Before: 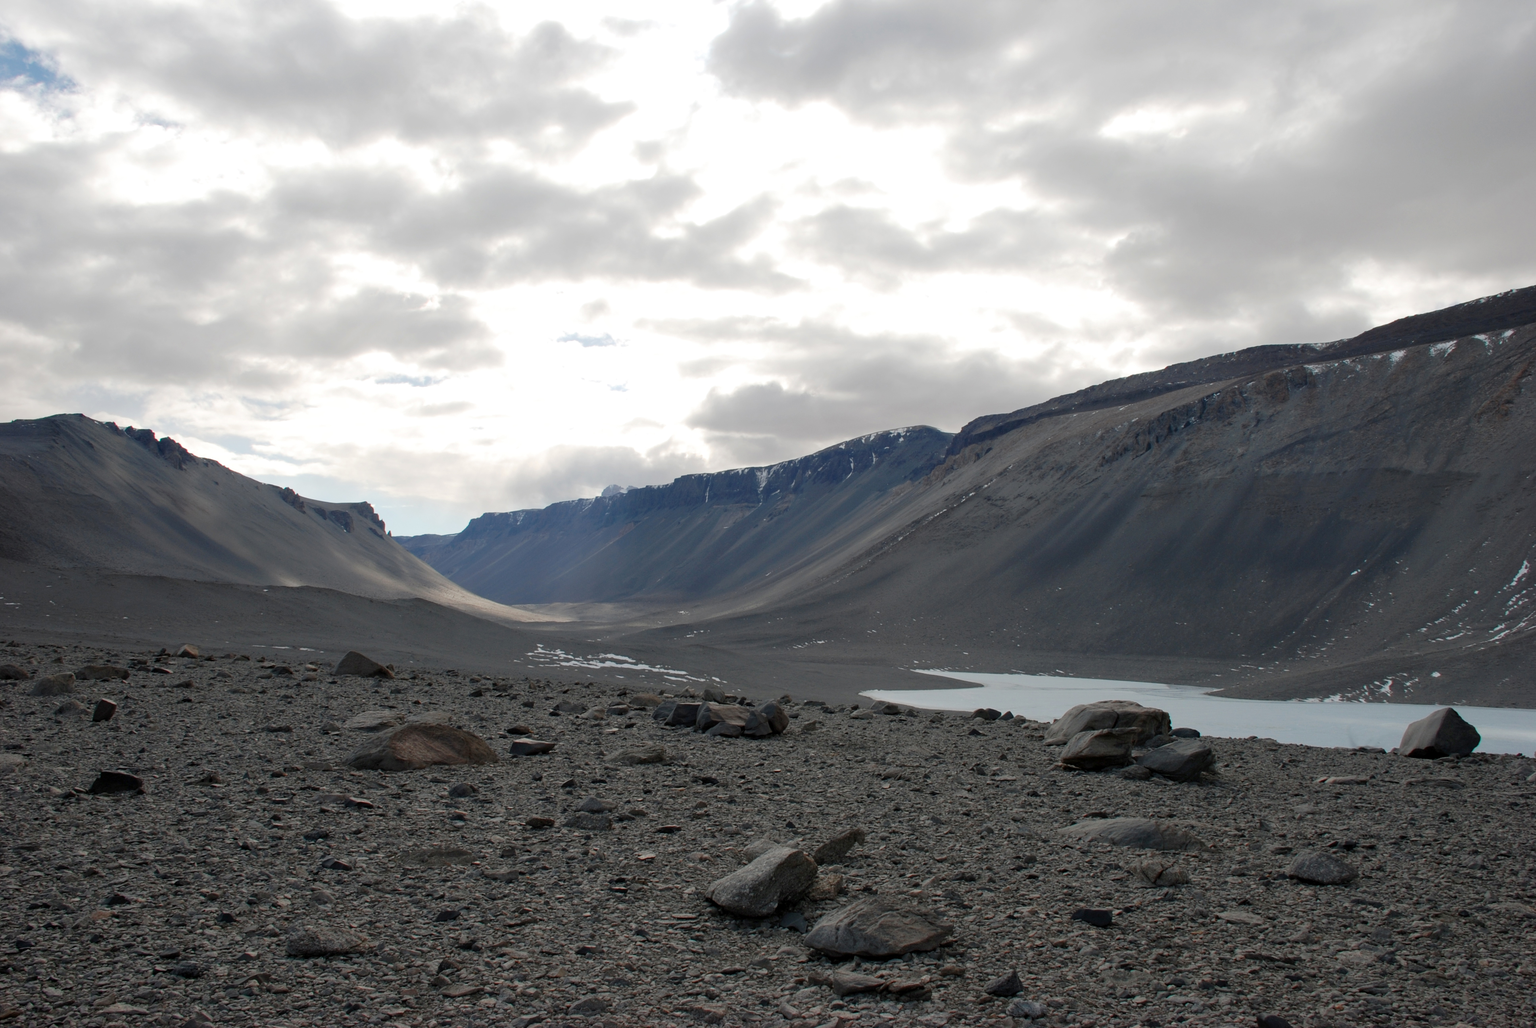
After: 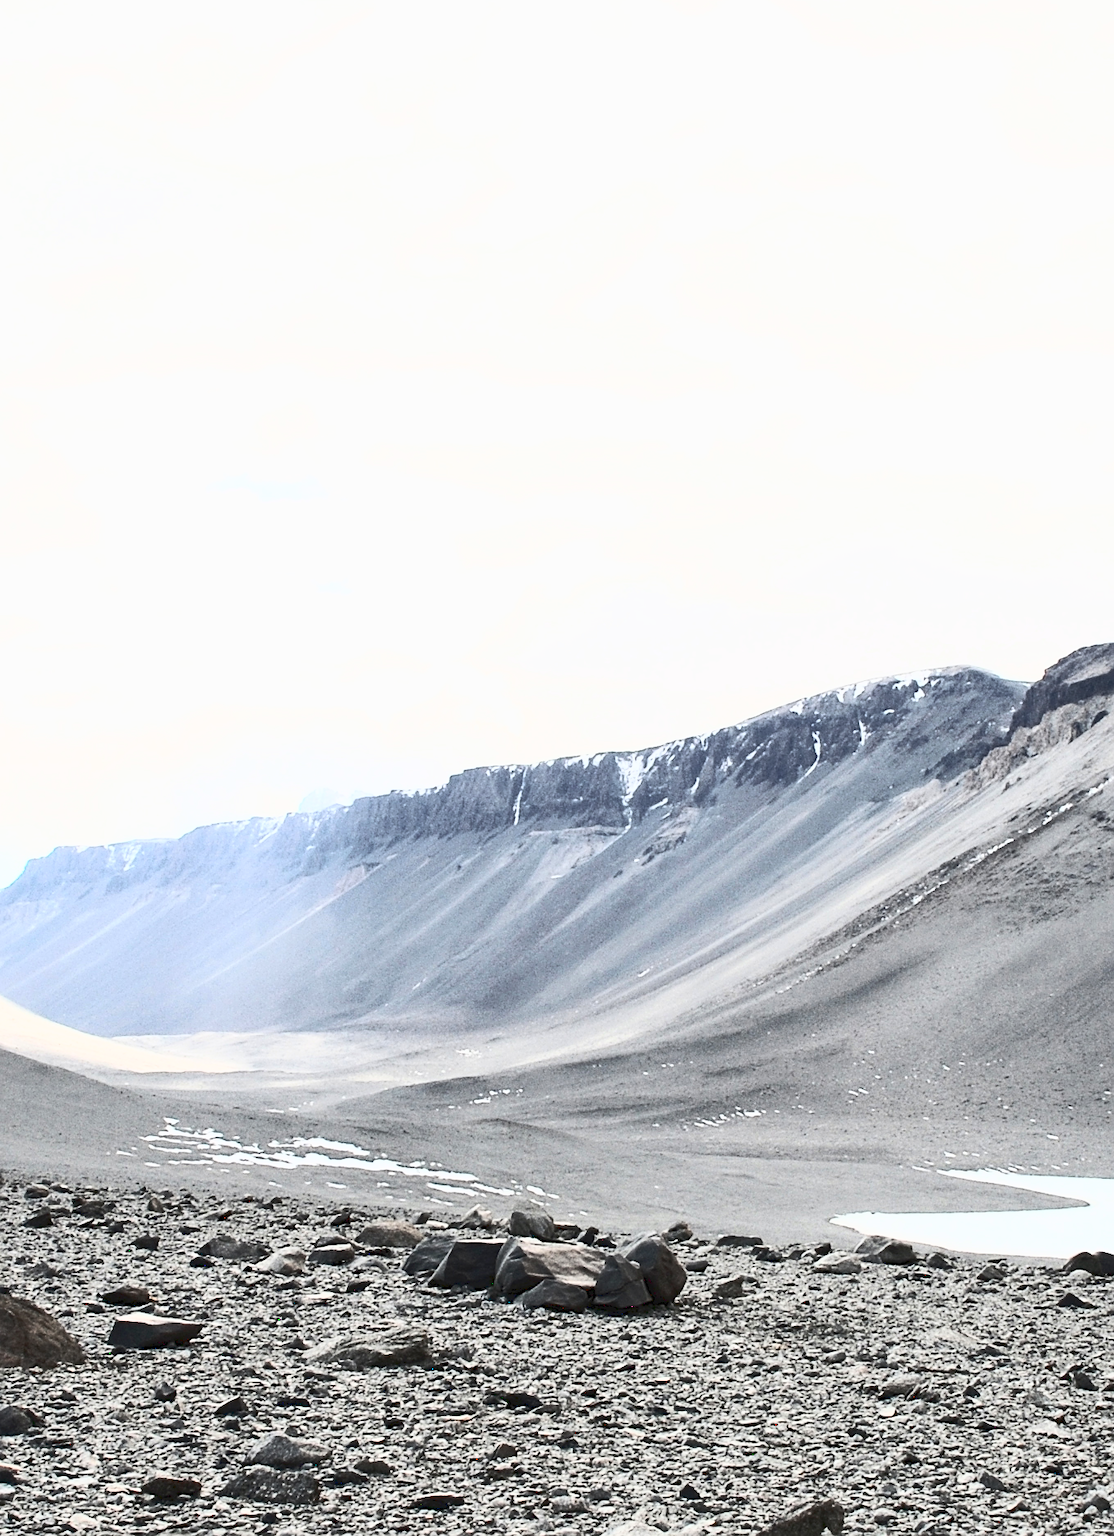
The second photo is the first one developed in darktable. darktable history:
tone curve: curves: ch0 [(0, 0) (0.003, 0.003) (0.011, 0.005) (0.025, 0.008) (0.044, 0.012) (0.069, 0.02) (0.1, 0.031) (0.136, 0.047) (0.177, 0.088) (0.224, 0.141) (0.277, 0.222) (0.335, 0.32) (0.399, 0.422) (0.468, 0.523) (0.543, 0.623) (0.623, 0.716) (0.709, 0.796) (0.801, 0.878) (0.898, 0.957) (1, 1)], color space Lab, independent channels, preserve colors none
crop and rotate: left 29.818%, top 10.164%, right 35.114%, bottom 17.675%
contrast brightness saturation: contrast -0.063, saturation -0.394
tone equalizer: on, module defaults
sharpen: on, module defaults
base curve: curves: ch0 [(0, 0.015) (0.085, 0.116) (0.134, 0.298) (0.19, 0.545) (0.296, 0.764) (0.599, 0.982) (1, 1)]
exposure: black level correction 0, exposure 0.889 EV, compensate highlight preservation false
